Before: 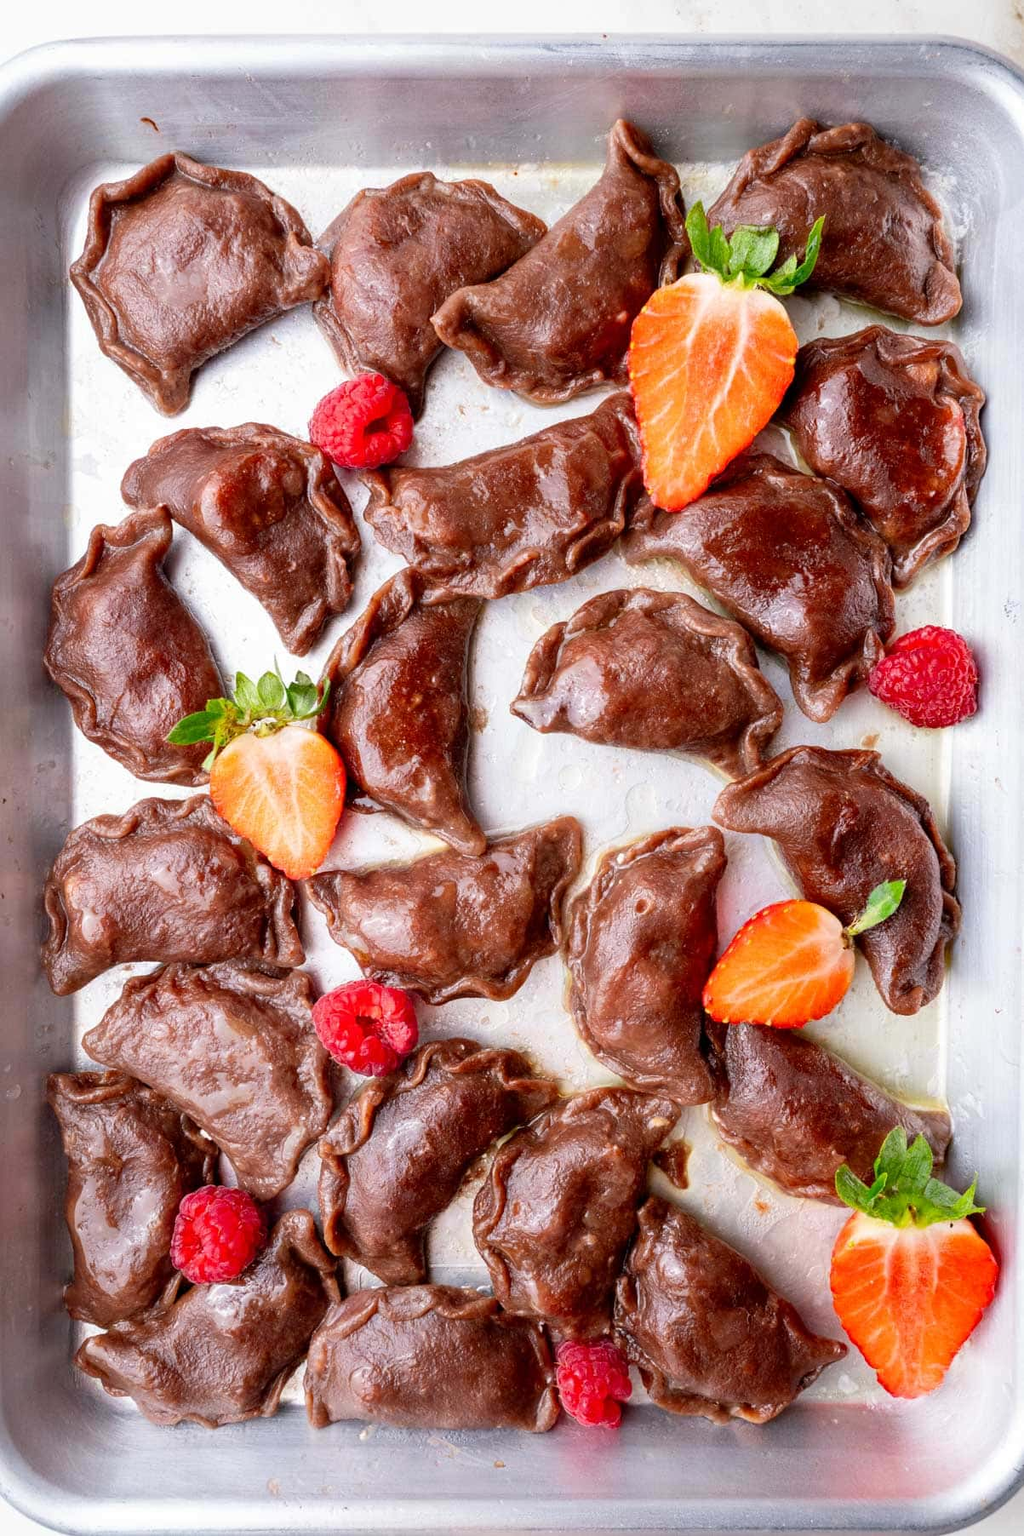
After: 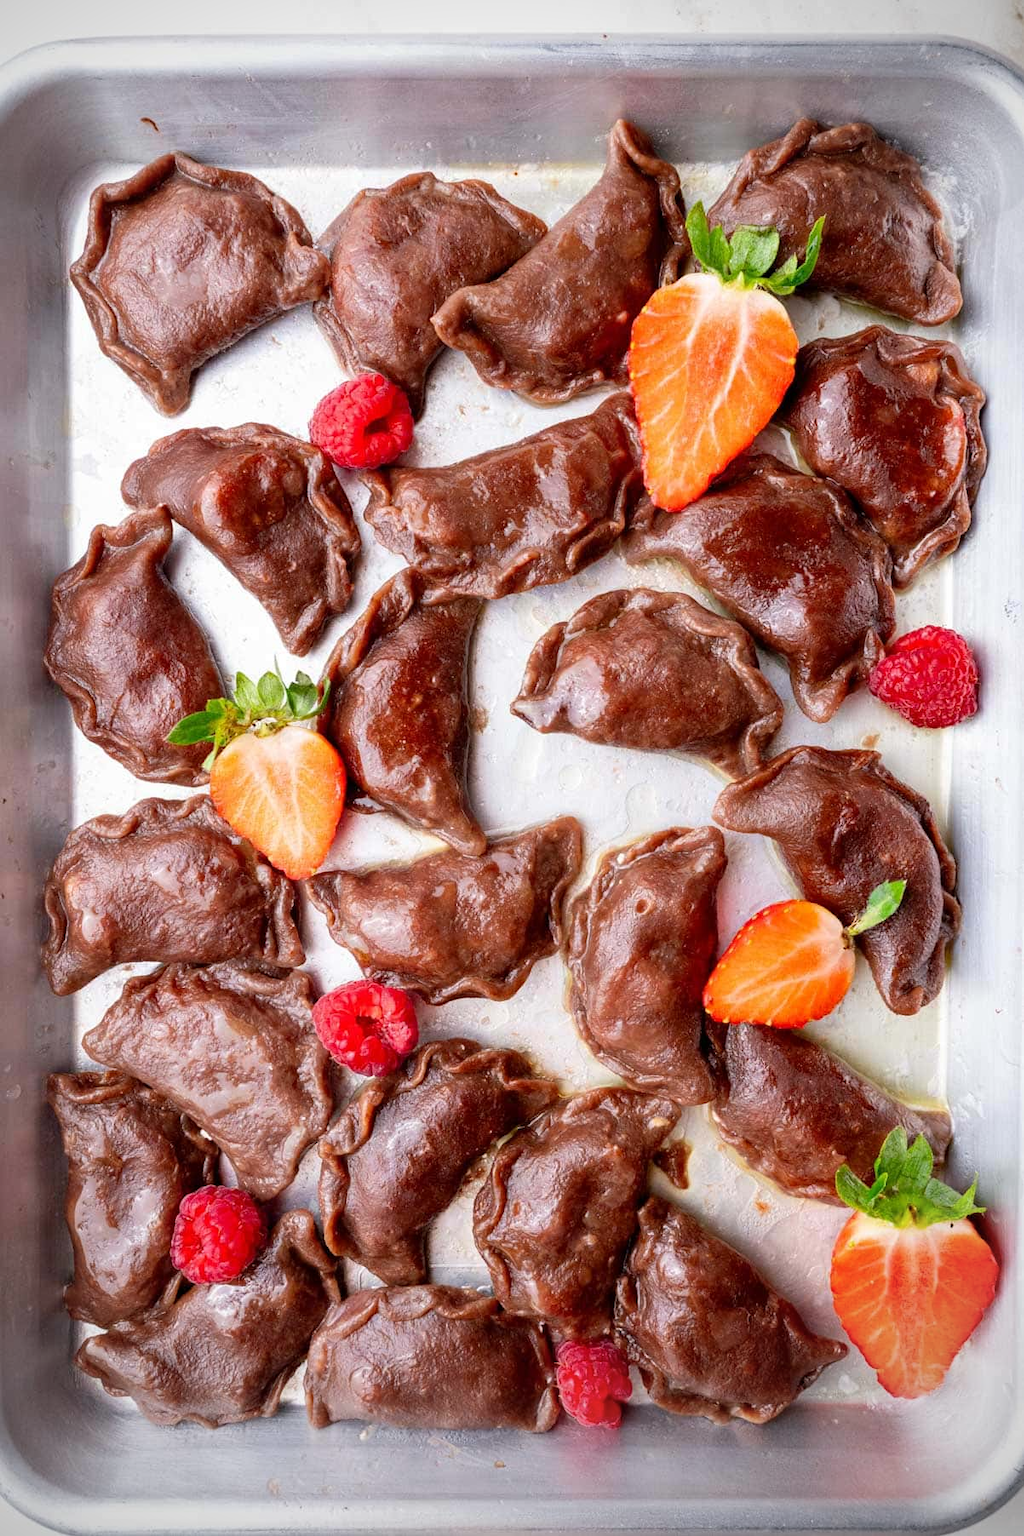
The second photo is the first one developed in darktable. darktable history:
vignetting: center (-0.033, -0.044)
